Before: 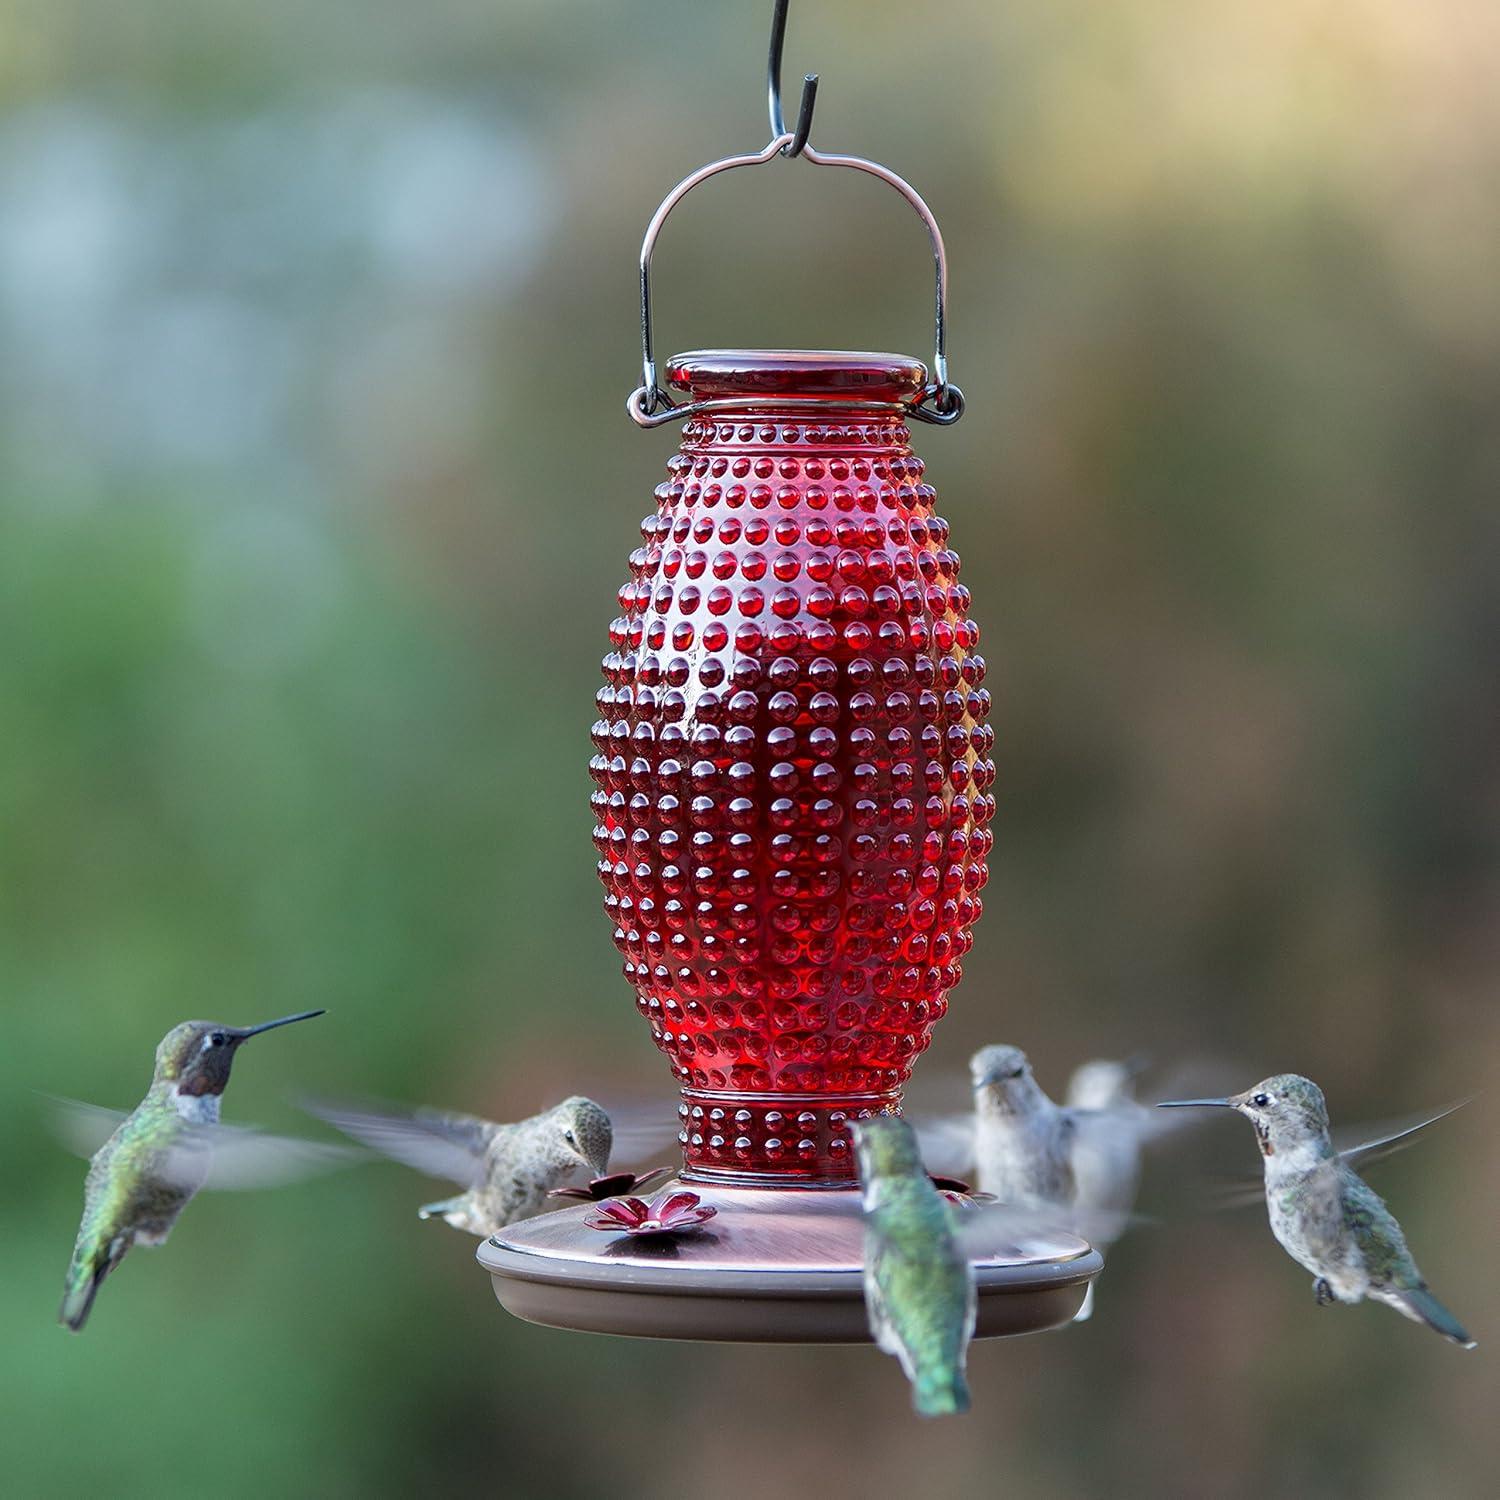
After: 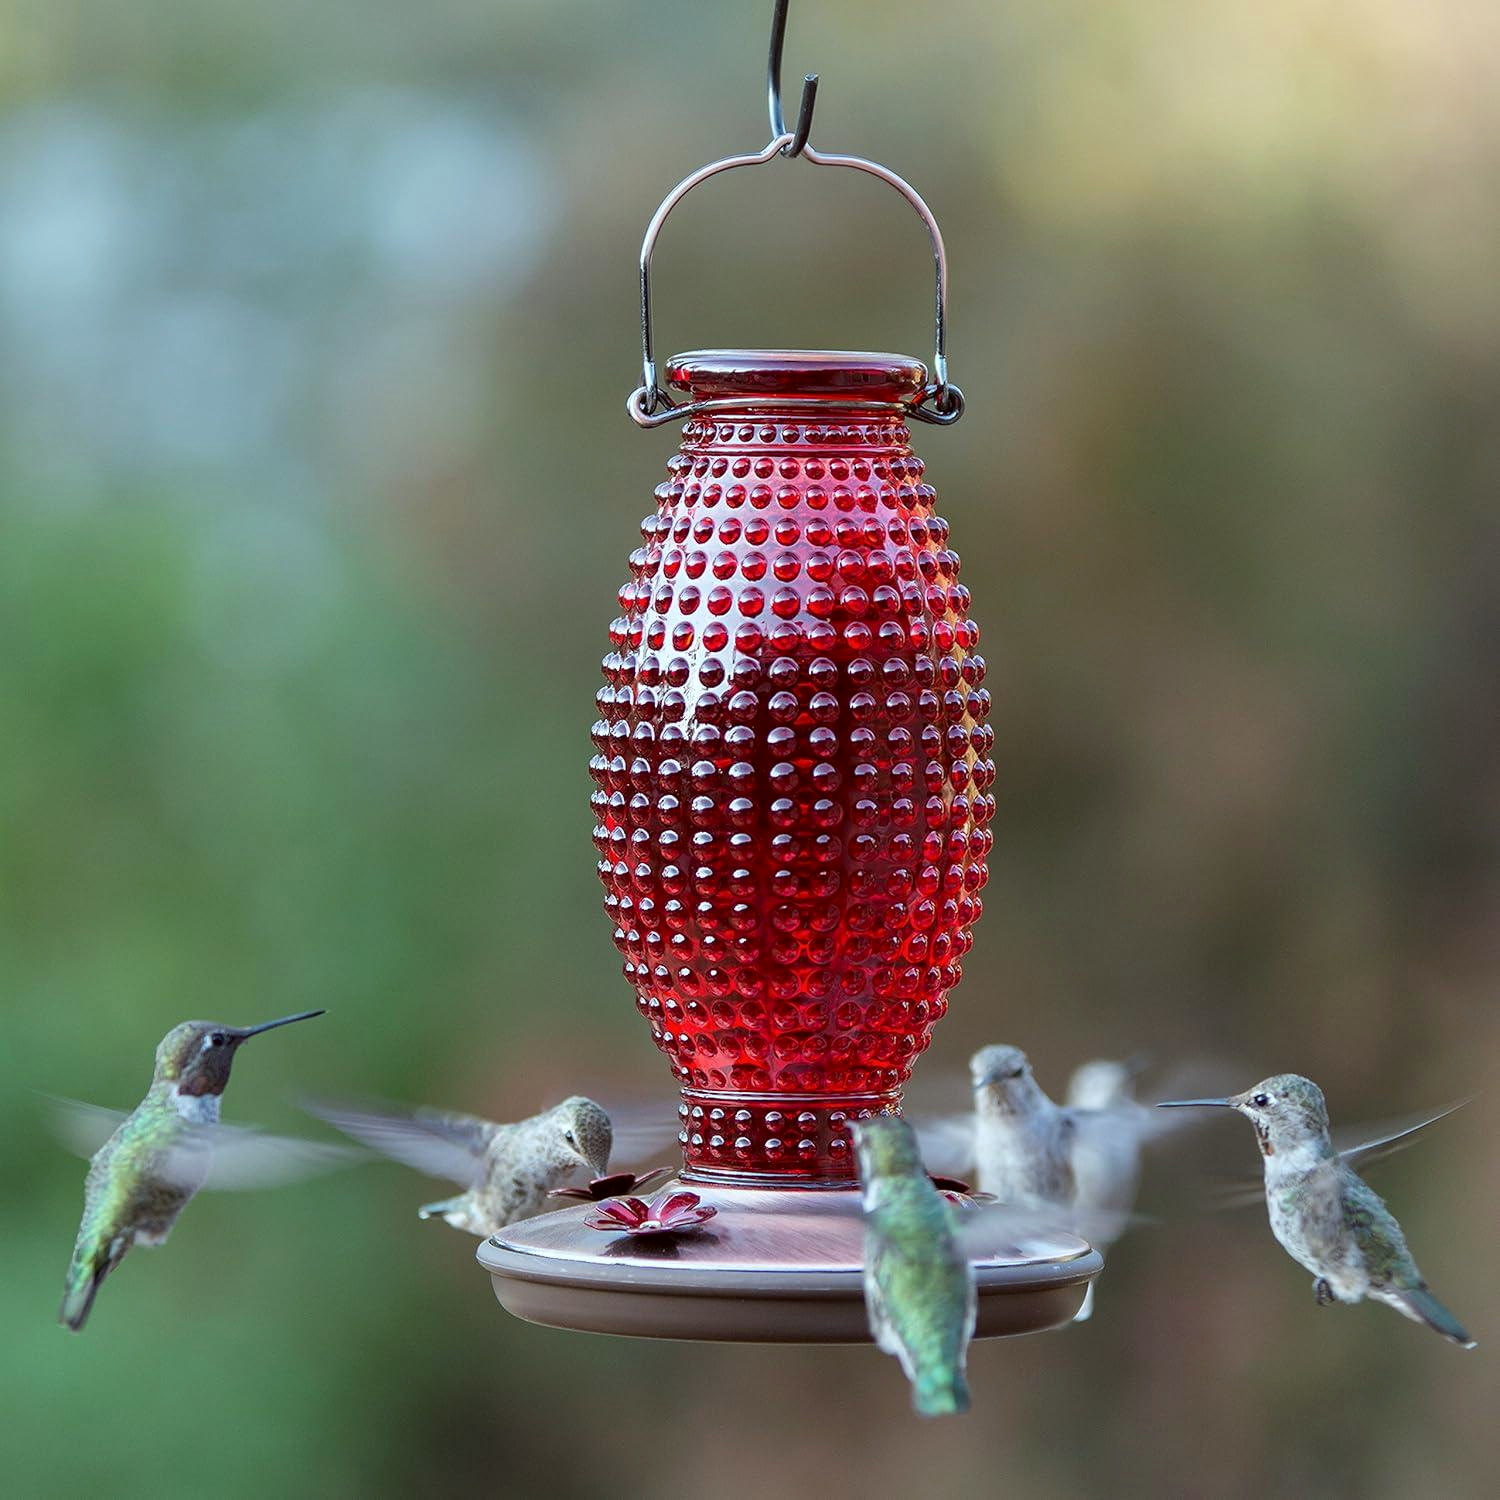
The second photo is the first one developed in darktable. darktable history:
color correction: highlights a* -4.97, highlights b* -3.39, shadows a* 3.8, shadows b* 4.49
